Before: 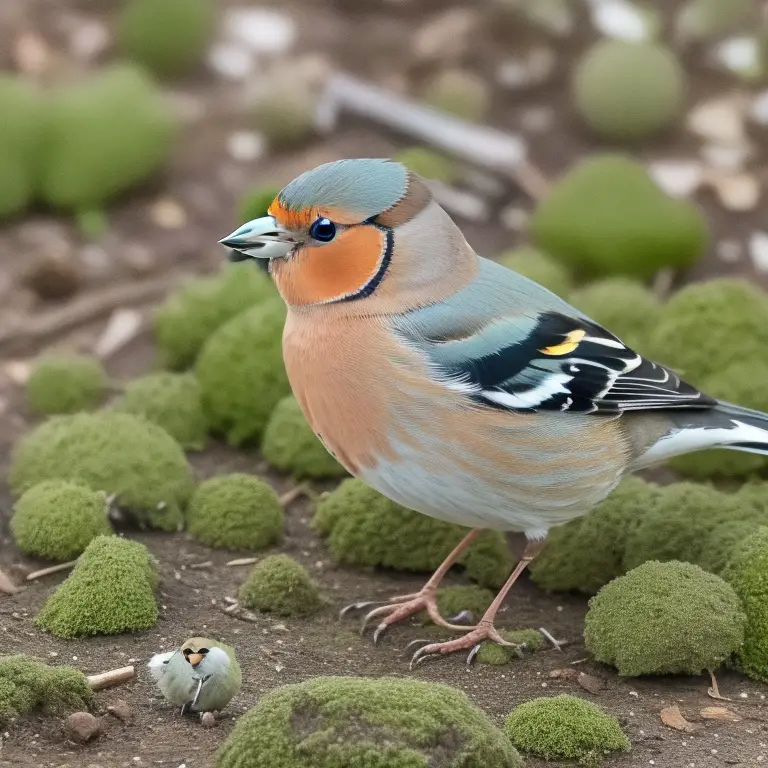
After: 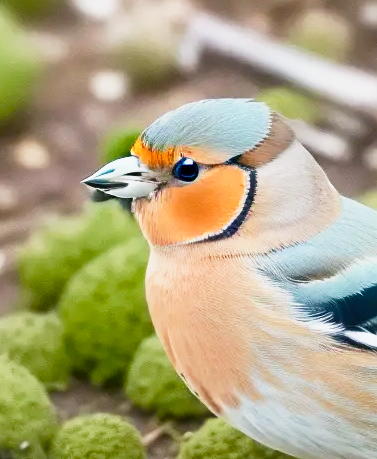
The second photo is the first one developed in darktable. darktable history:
crop: left 17.864%, top 7.858%, right 32.93%, bottom 32.311%
base curve: curves: ch0 [(0, 0) (0.088, 0.125) (0.176, 0.251) (0.354, 0.501) (0.613, 0.749) (1, 0.877)], preserve colors none
shadows and highlights: shadows -1.09, highlights 39.74
color balance rgb: shadows lift › hue 85.77°, perceptual saturation grading › global saturation 27.196%, perceptual saturation grading › highlights -28.015%, perceptual saturation grading › mid-tones 15.245%, perceptual saturation grading › shadows 32.81%, contrast 14.65%
